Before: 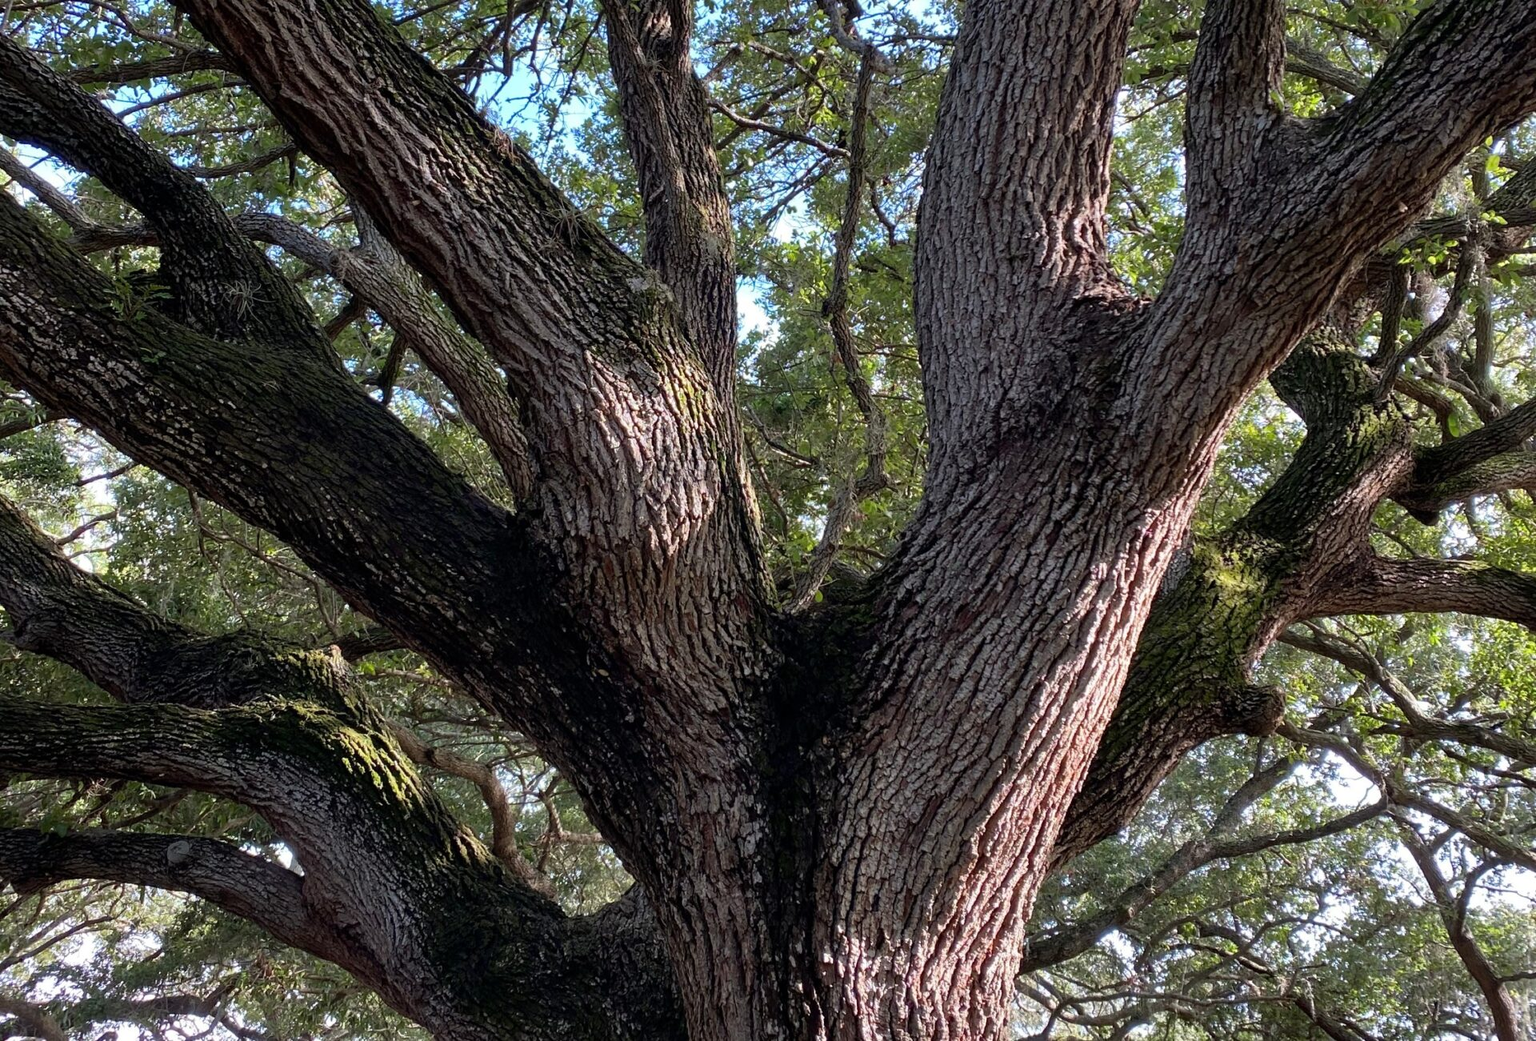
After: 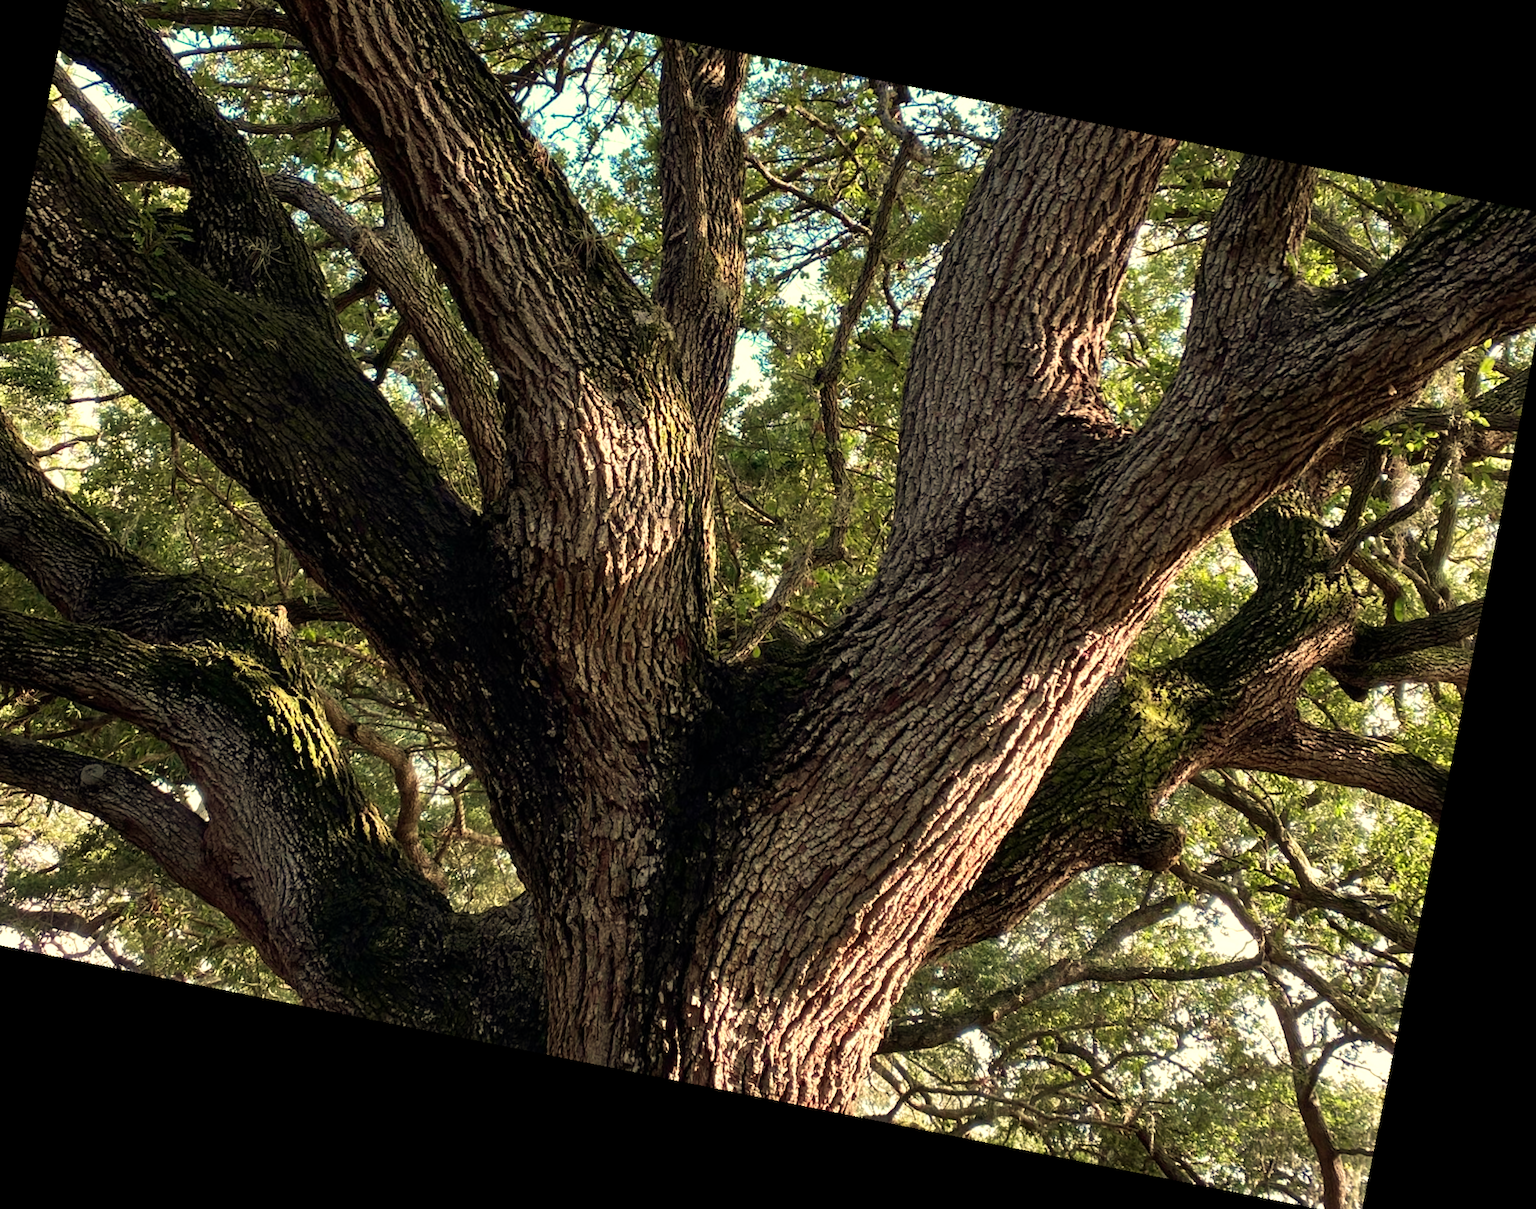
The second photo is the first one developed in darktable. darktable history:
tone equalizer: -8 EV -0.417 EV, -7 EV -0.389 EV, -6 EV -0.333 EV, -5 EV -0.222 EV, -3 EV 0.222 EV, -2 EV 0.333 EV, -1 EV 0.389 EV, +0 EV 0.417 EV, edges refinement/feathering 500, mask exposure compensation -1.57 EV, preserve details no
shadows and highlights: radius 331.84, shadows 53.55, highlights -100, compress 94.63%, highlights color adjustment 73.23%, soften with gaussian
rotate and perspective: rotation 13.27°, automatic cropping off
crop and rotate: angle 1.96°, left 5.673%, top 5.673%
white balance: red 1.08, blue 0.791
velvia: on, module defaults
